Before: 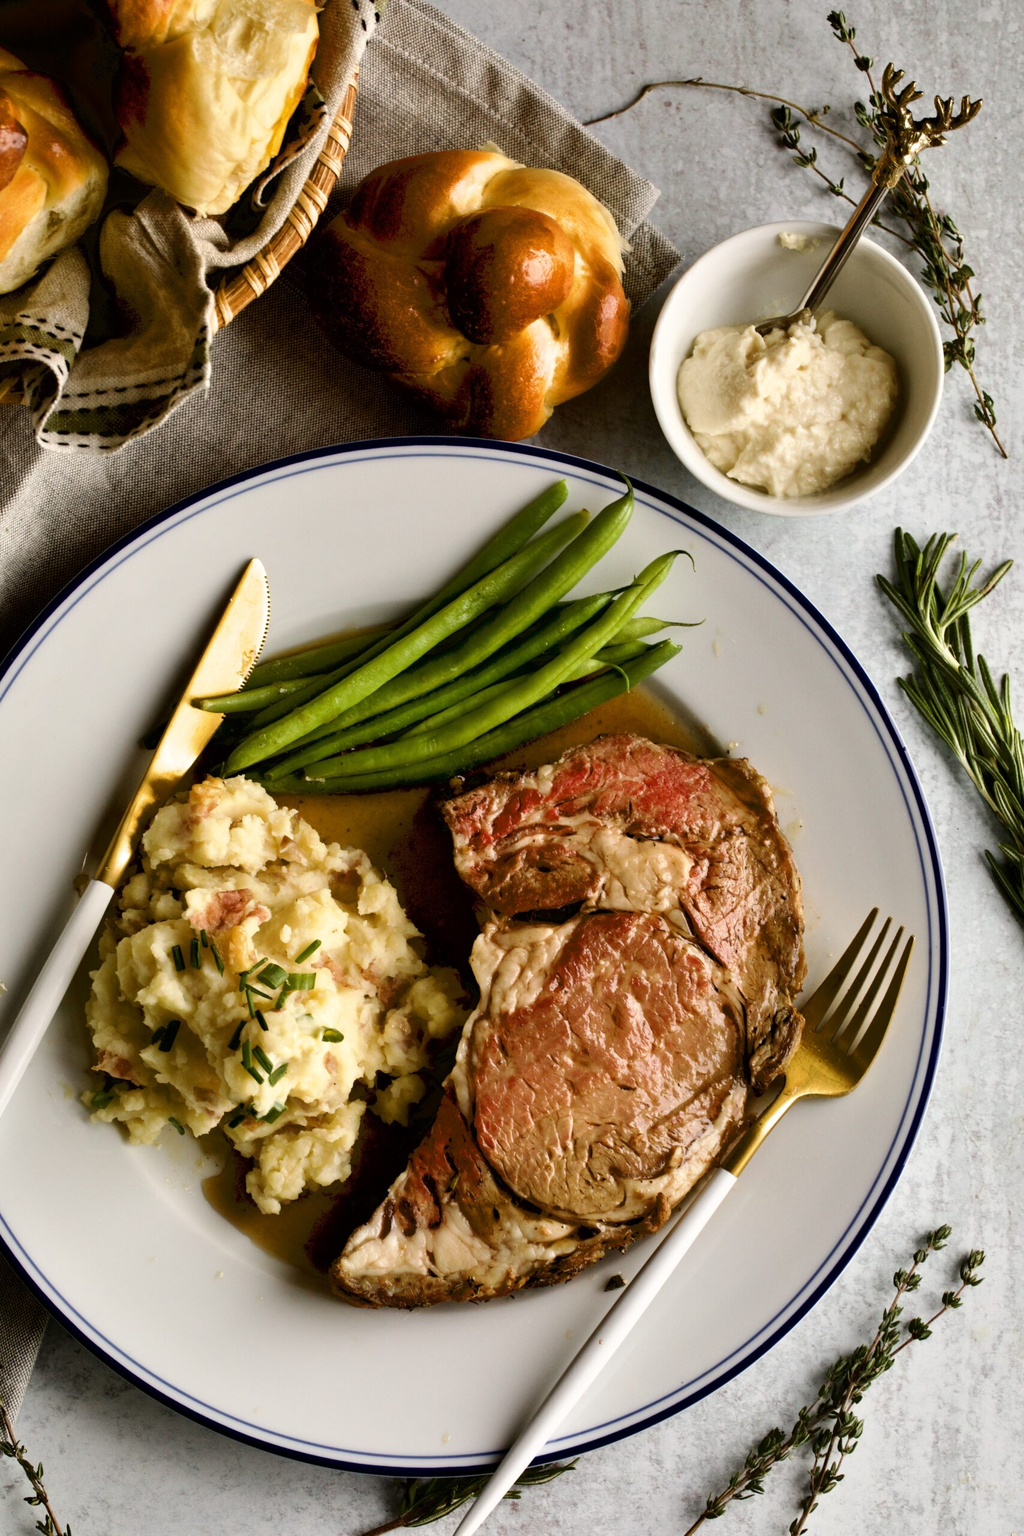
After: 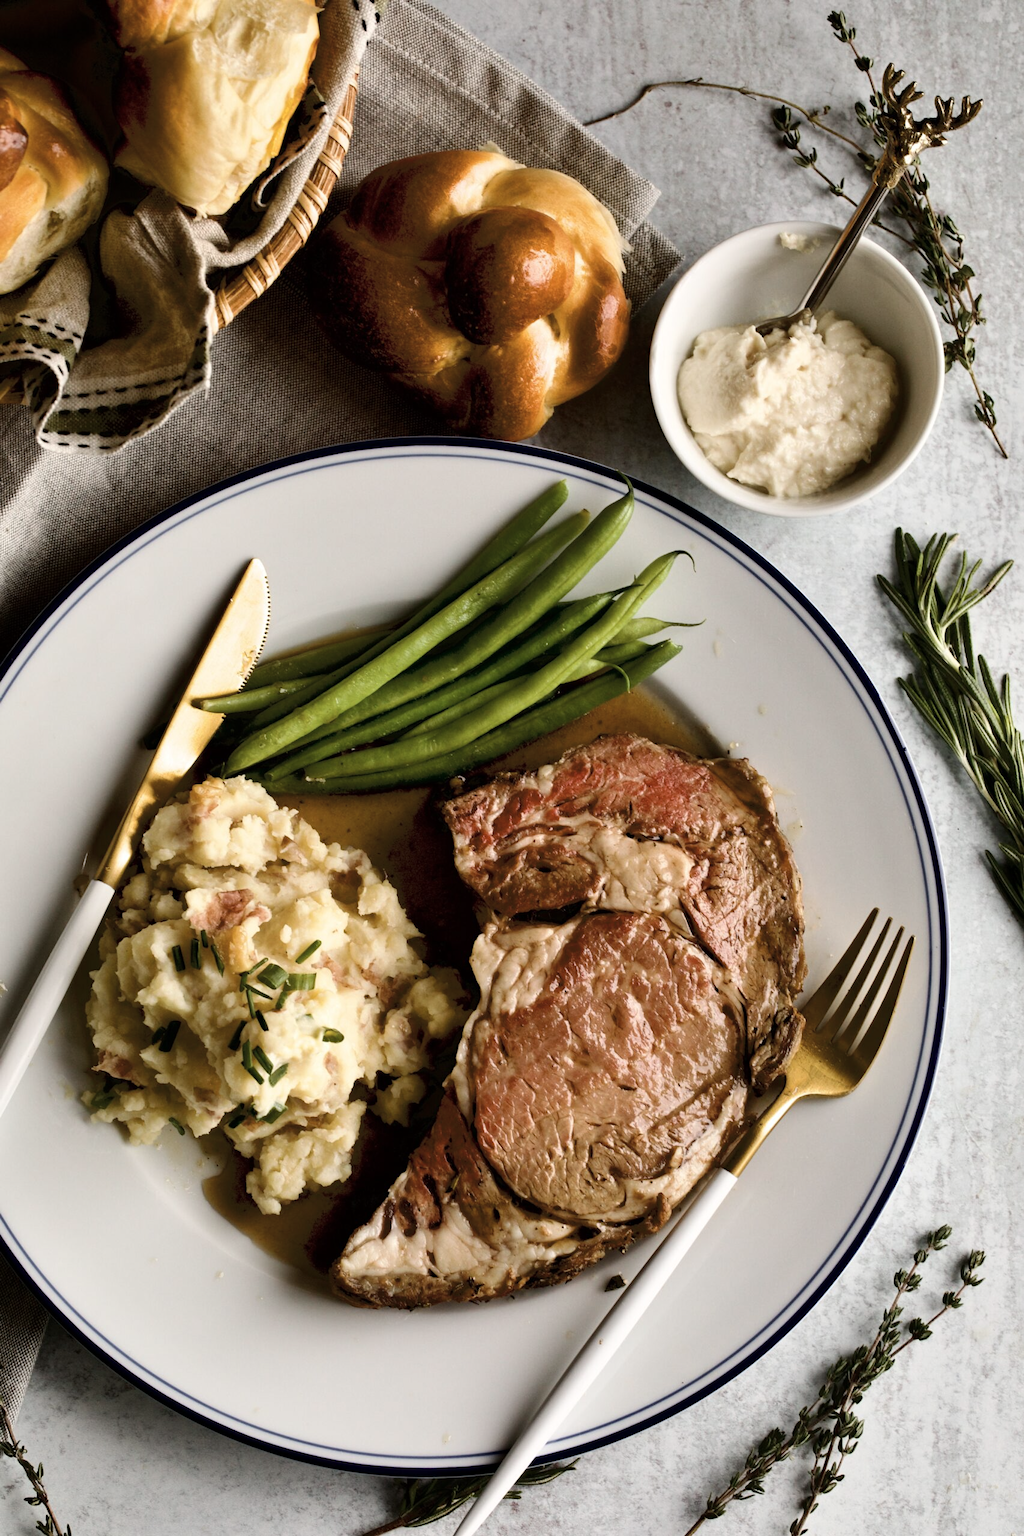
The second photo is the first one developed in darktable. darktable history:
contrast brightness saturation: contrast 0.097, saturation -0.369
